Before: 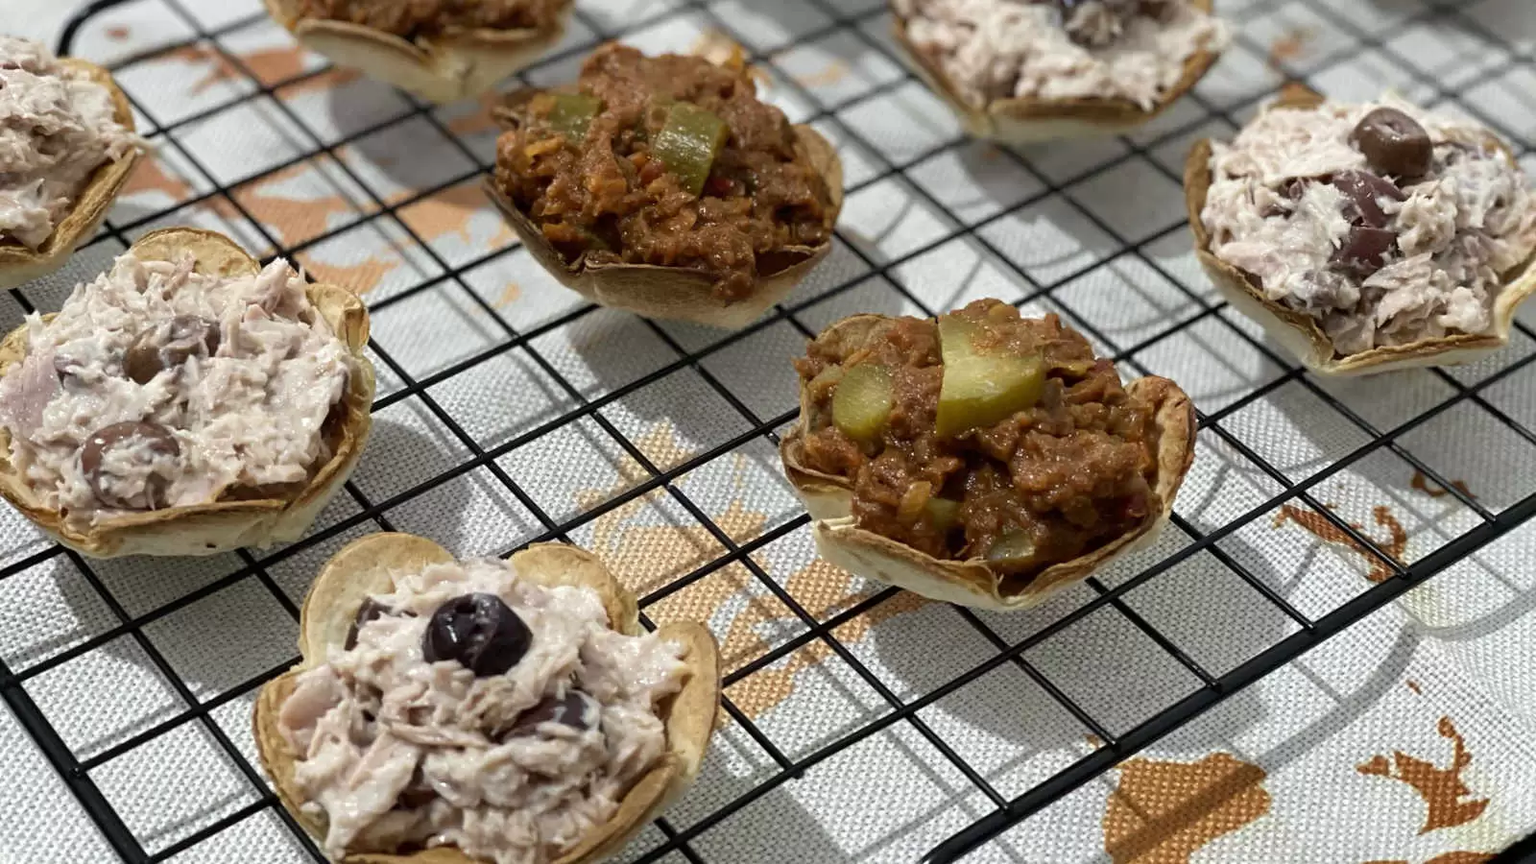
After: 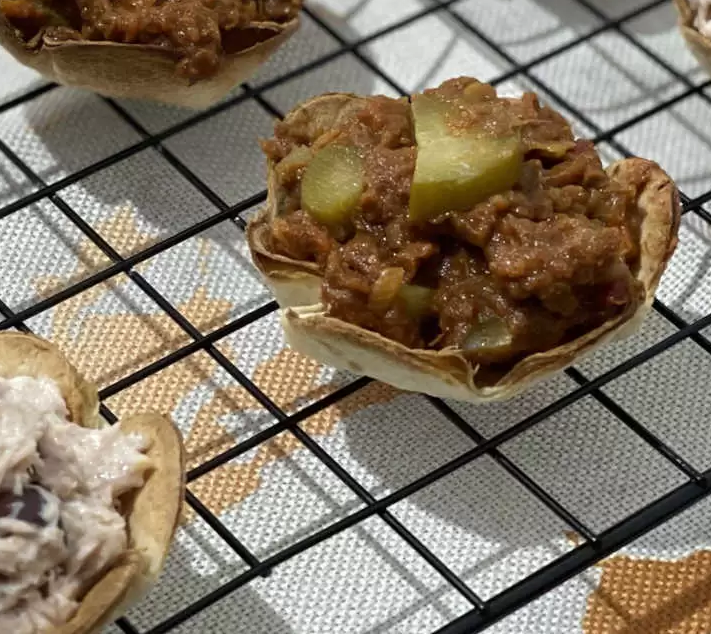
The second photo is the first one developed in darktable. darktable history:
crop: left 35.422%, top 26.087%, right 20.087%, bottom 3.442%
